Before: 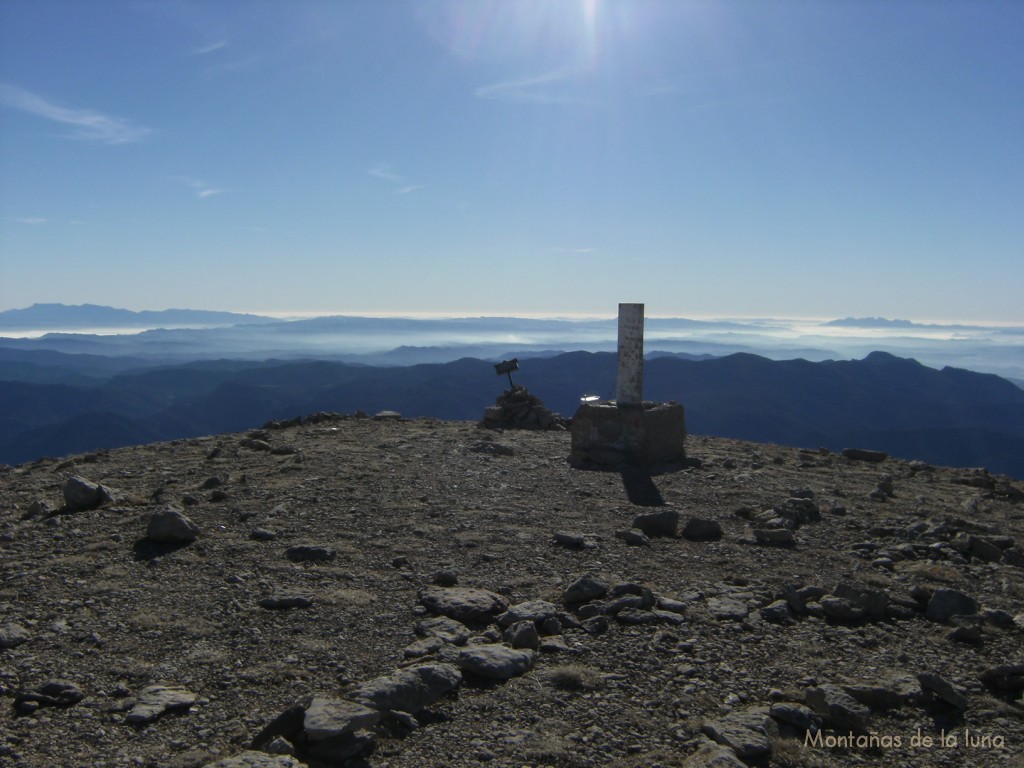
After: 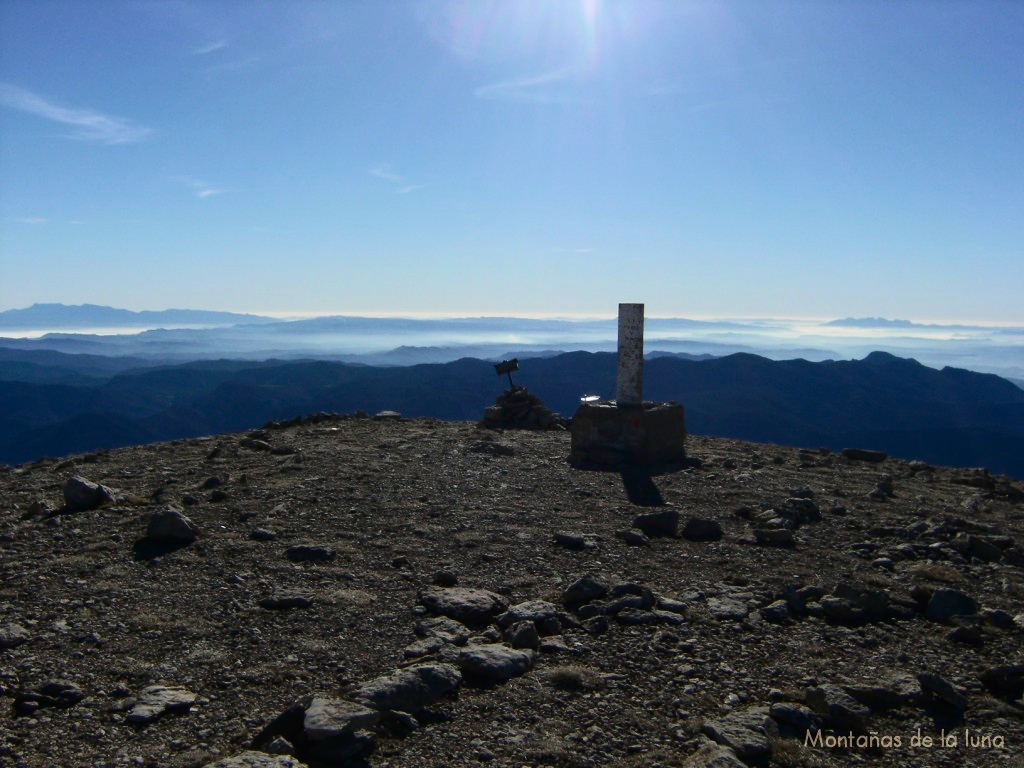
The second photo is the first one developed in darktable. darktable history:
tone curve: curves: ch0 [(0, 0) (0.126, 0.061) (0.338, 0.285) (0.494, 0.518) (0.703, 0.762) (1, 1)]; ch1 [(0, 0) (0.389, 0.313) (0.457, 0.442) (0.5, 0.501) (0.55, 0.578) (1, 1)]; ch2 [(0, 0) (0.44, 0.424) (0.501, 0.499) (0.557, 0.564) (0.613, 0.67) (0.707, 0.746) (1, 1)], color space Lab, independent channels, preserve colors none
